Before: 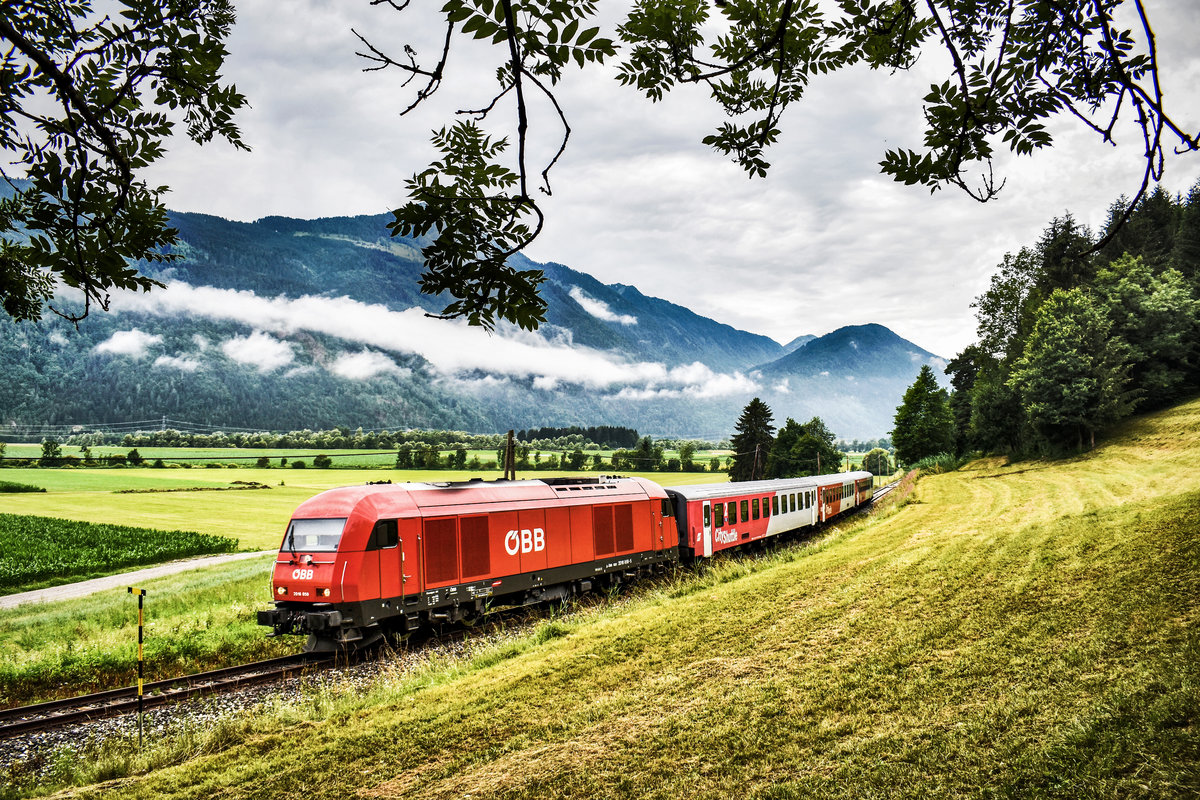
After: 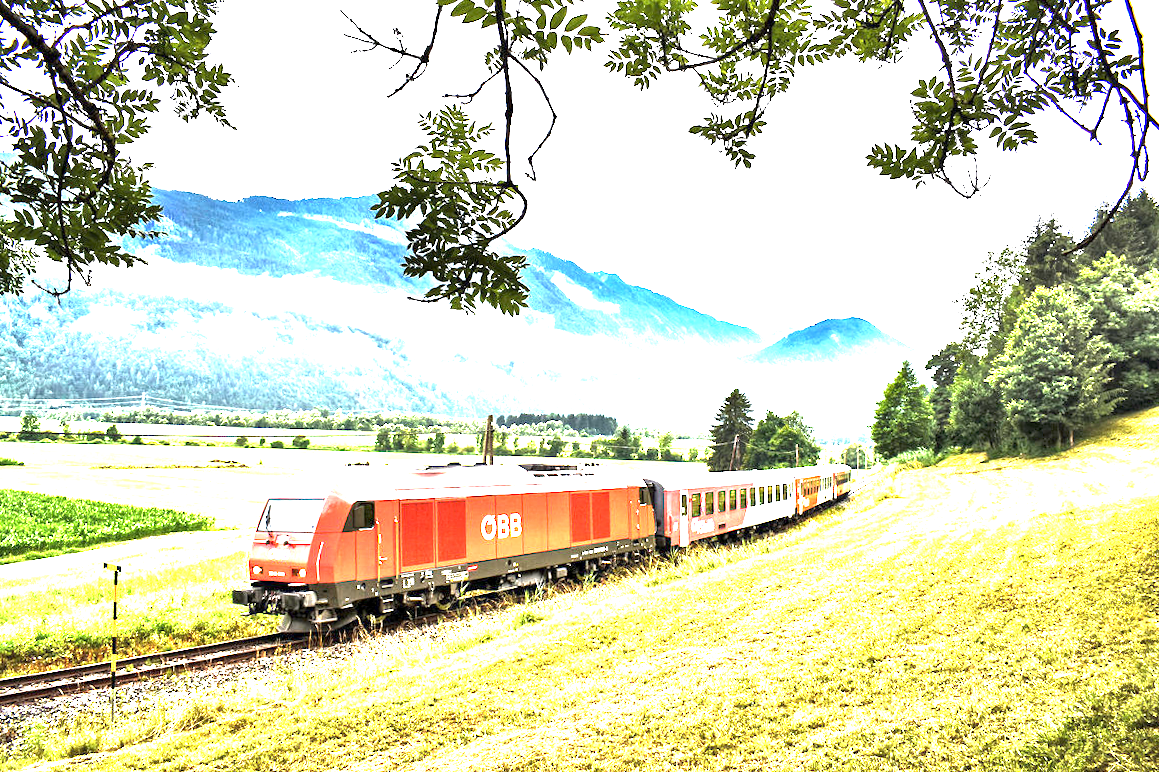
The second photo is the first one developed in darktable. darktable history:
exposure: exposure 3.035 EV, compensate highlight preservation false
crop and rotate: angle -1.36°
